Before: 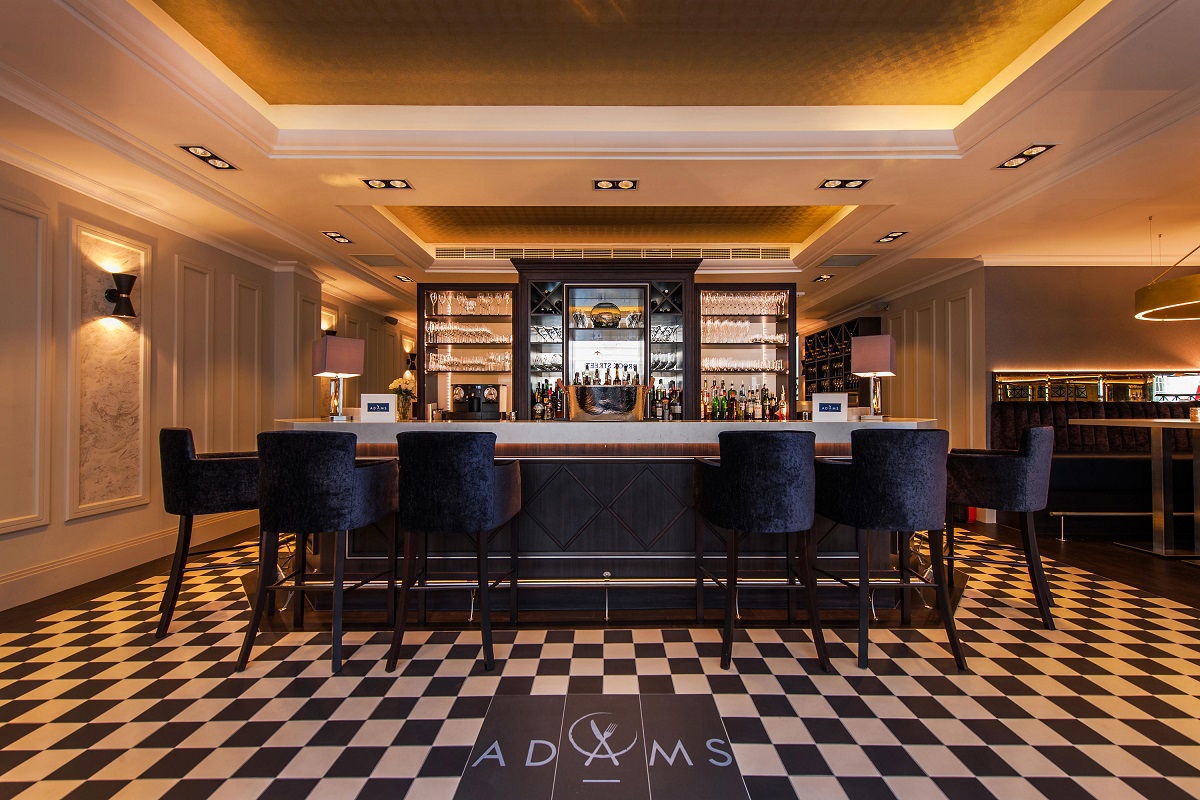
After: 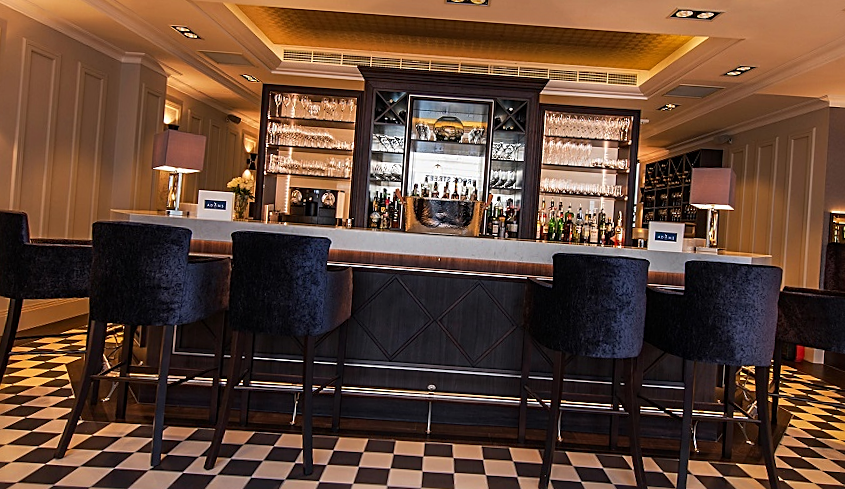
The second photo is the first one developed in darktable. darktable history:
crop and rotate: angle -4.04°, left 9.868%, top 20.742%, right 12.374%, bottom 11.803%
sharpen: amount 0.495
